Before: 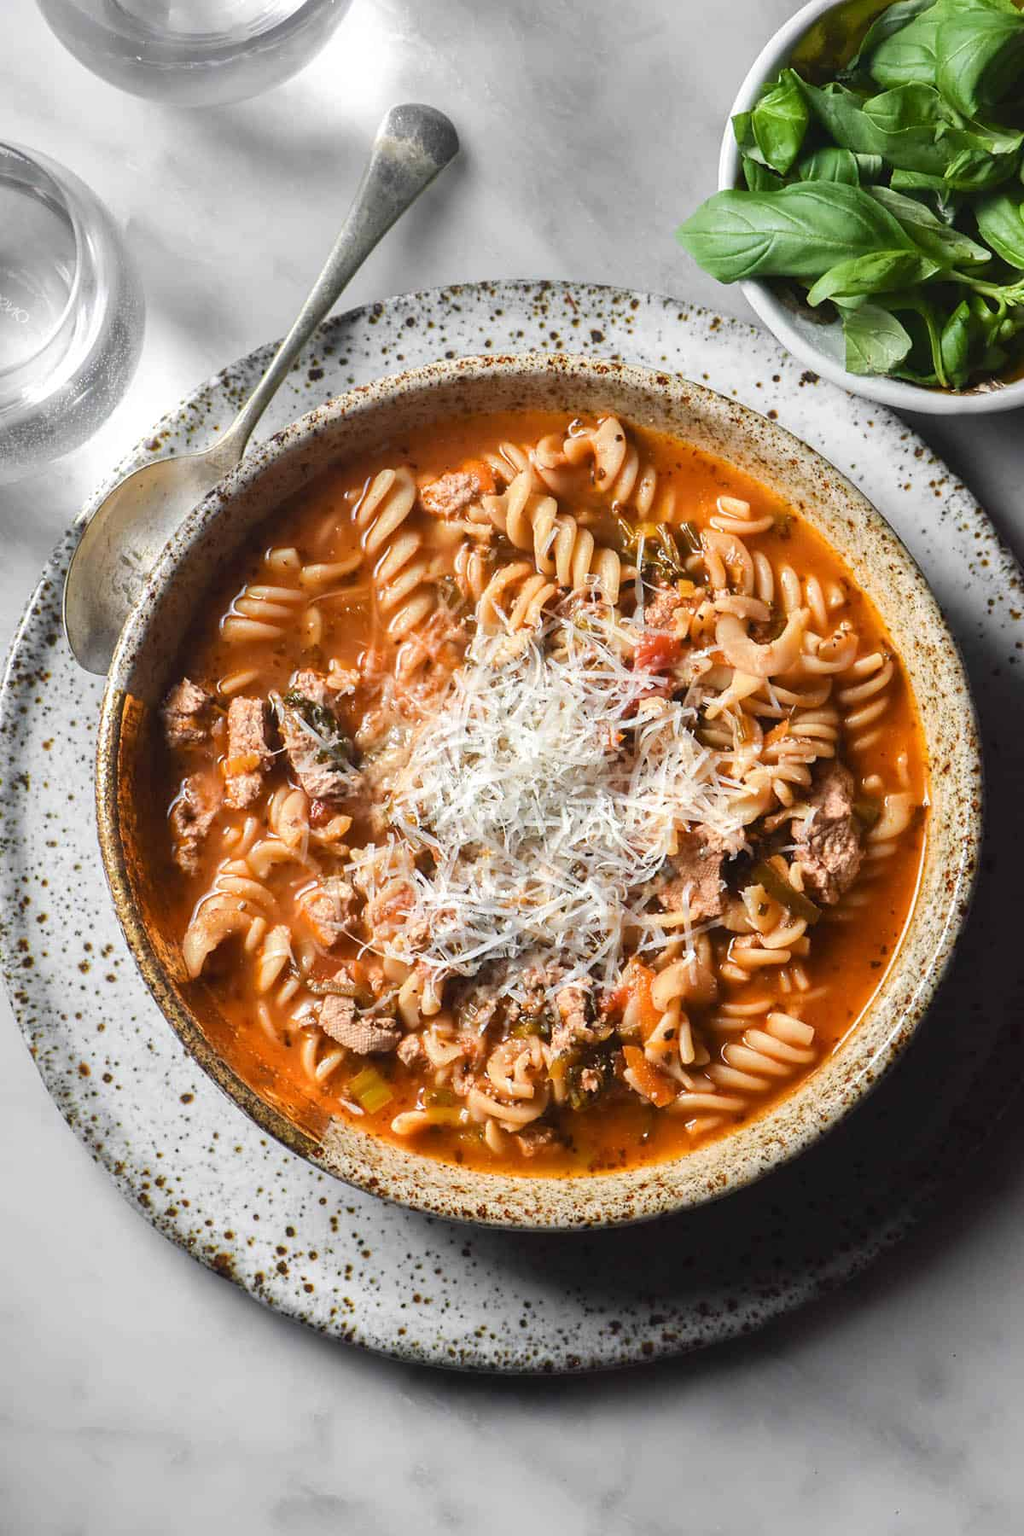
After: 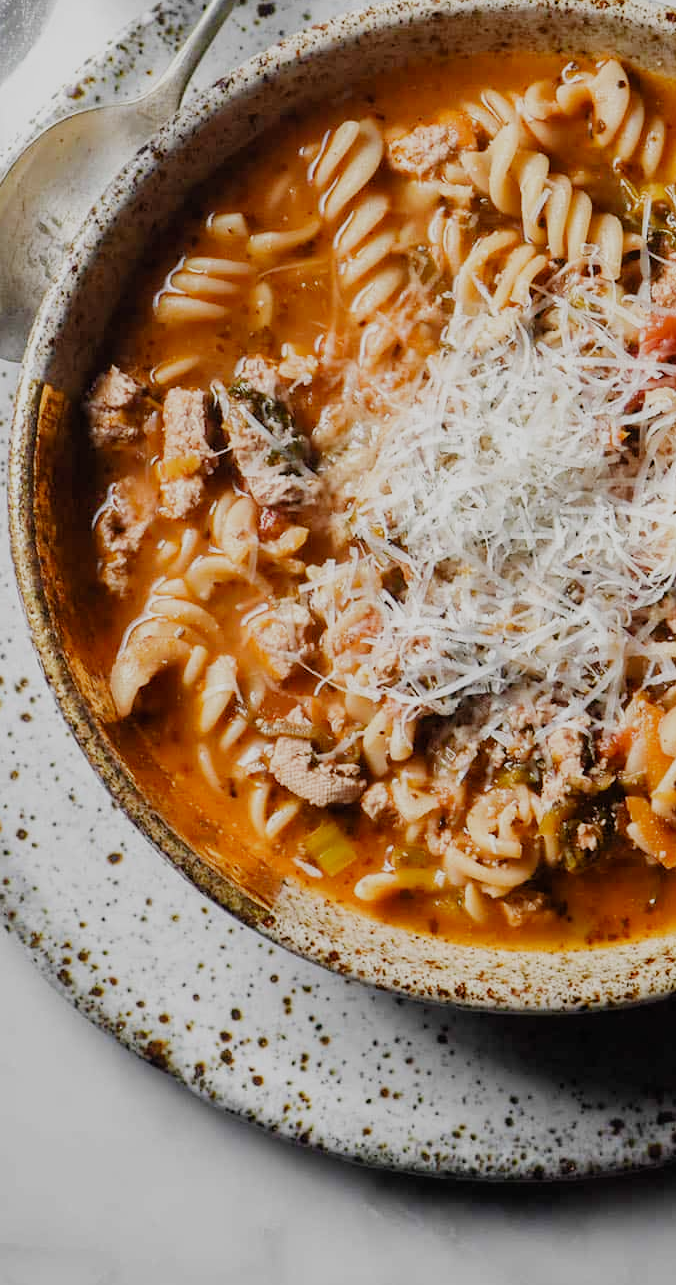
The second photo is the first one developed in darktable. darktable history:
crop: left 8.679%, top 23.869%, right 34.966%, bottom 4.716%
filmic rgb: black relative exposure -7.65 EV, white relative exposure 4.56 EV, hardness 3.61, add noise in highlights 0.001, preserve chrominance no, color science v3 (2019), use custom middle-gray values true, contrast in highlights soft
